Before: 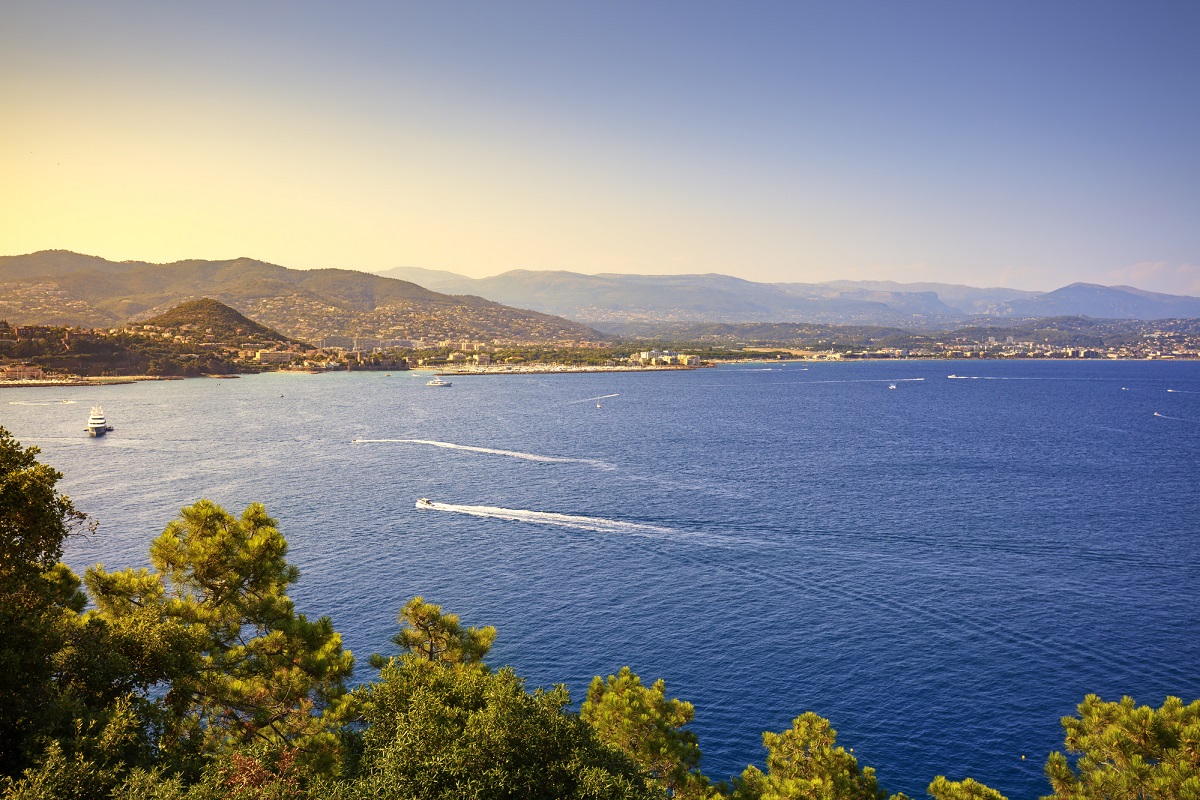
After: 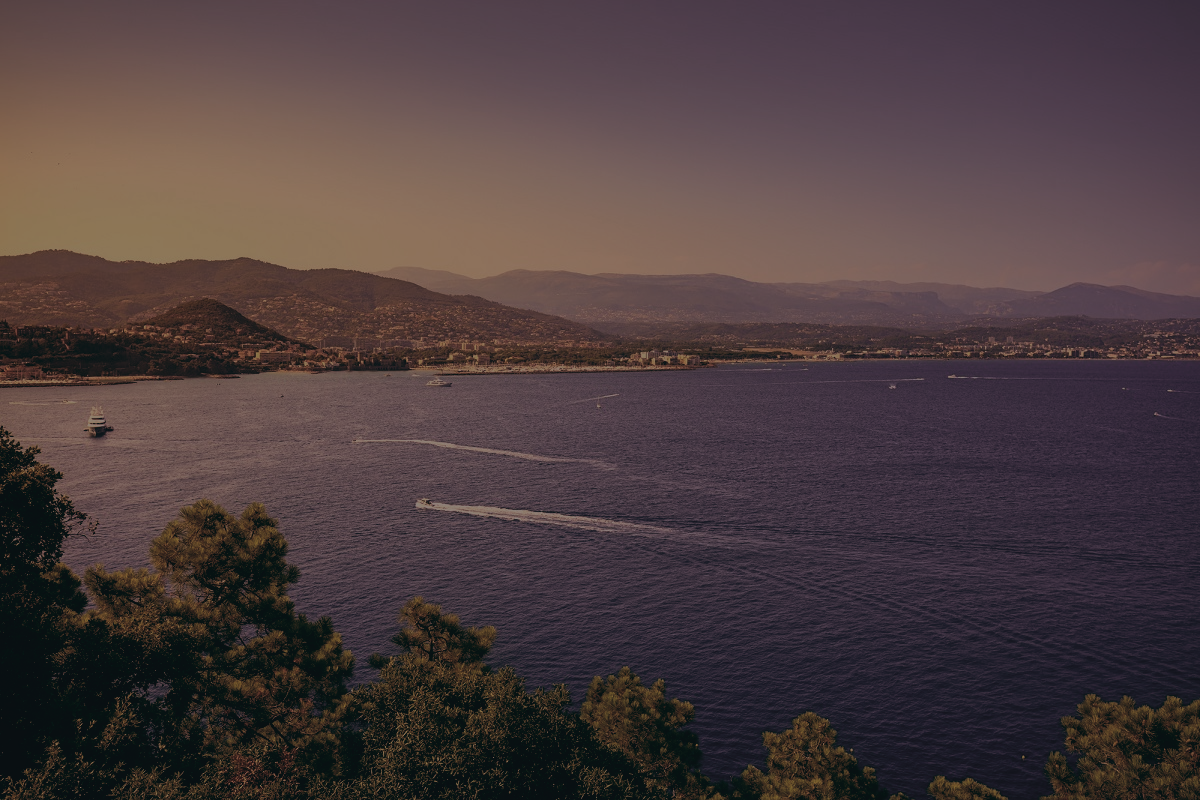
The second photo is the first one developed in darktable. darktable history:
exposure: exposure -2.002 EV, compensate highlight preservation false
color balance: lift [1.005, 0.99, 1.007, 1.01], gamma [1, 0.979, 1.011, 1.021], gain [0.923, 1.098, 1.025, 0.902], input saturation 90.45%, contrast 7.73%, output saturation 105.91%
split-toning: highlights › hue 298.8°, highlights › saturation 0.73, compress 41.76%
